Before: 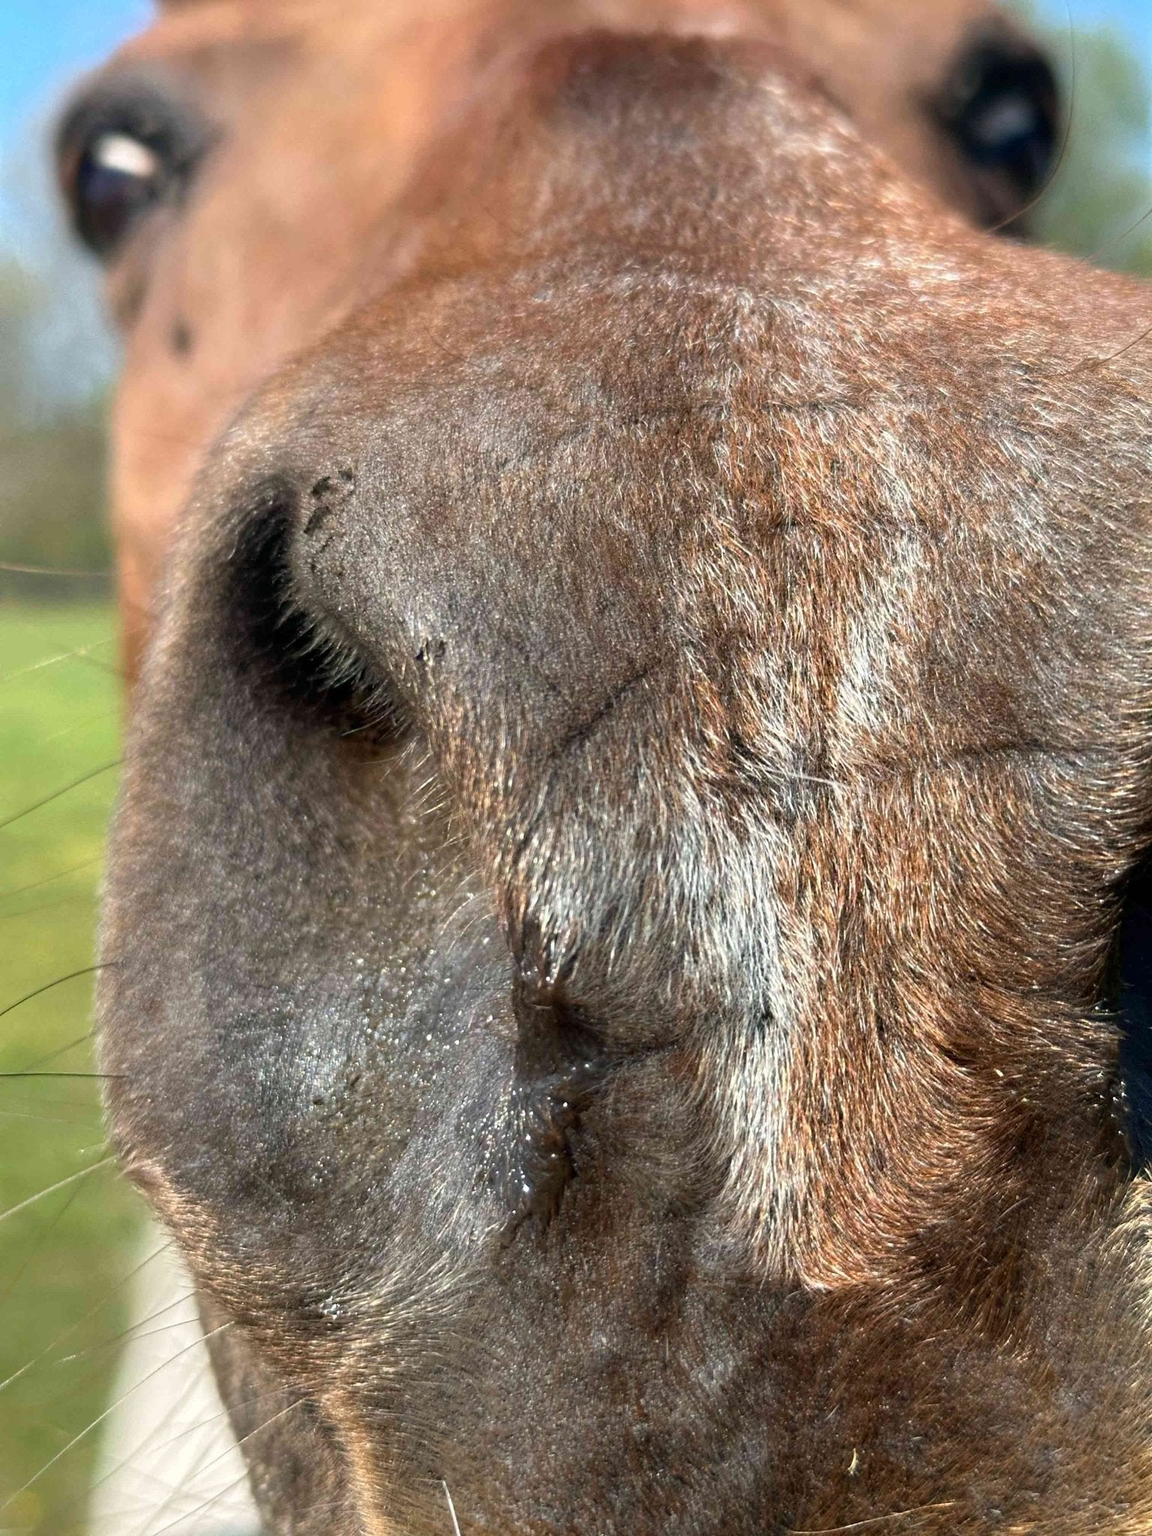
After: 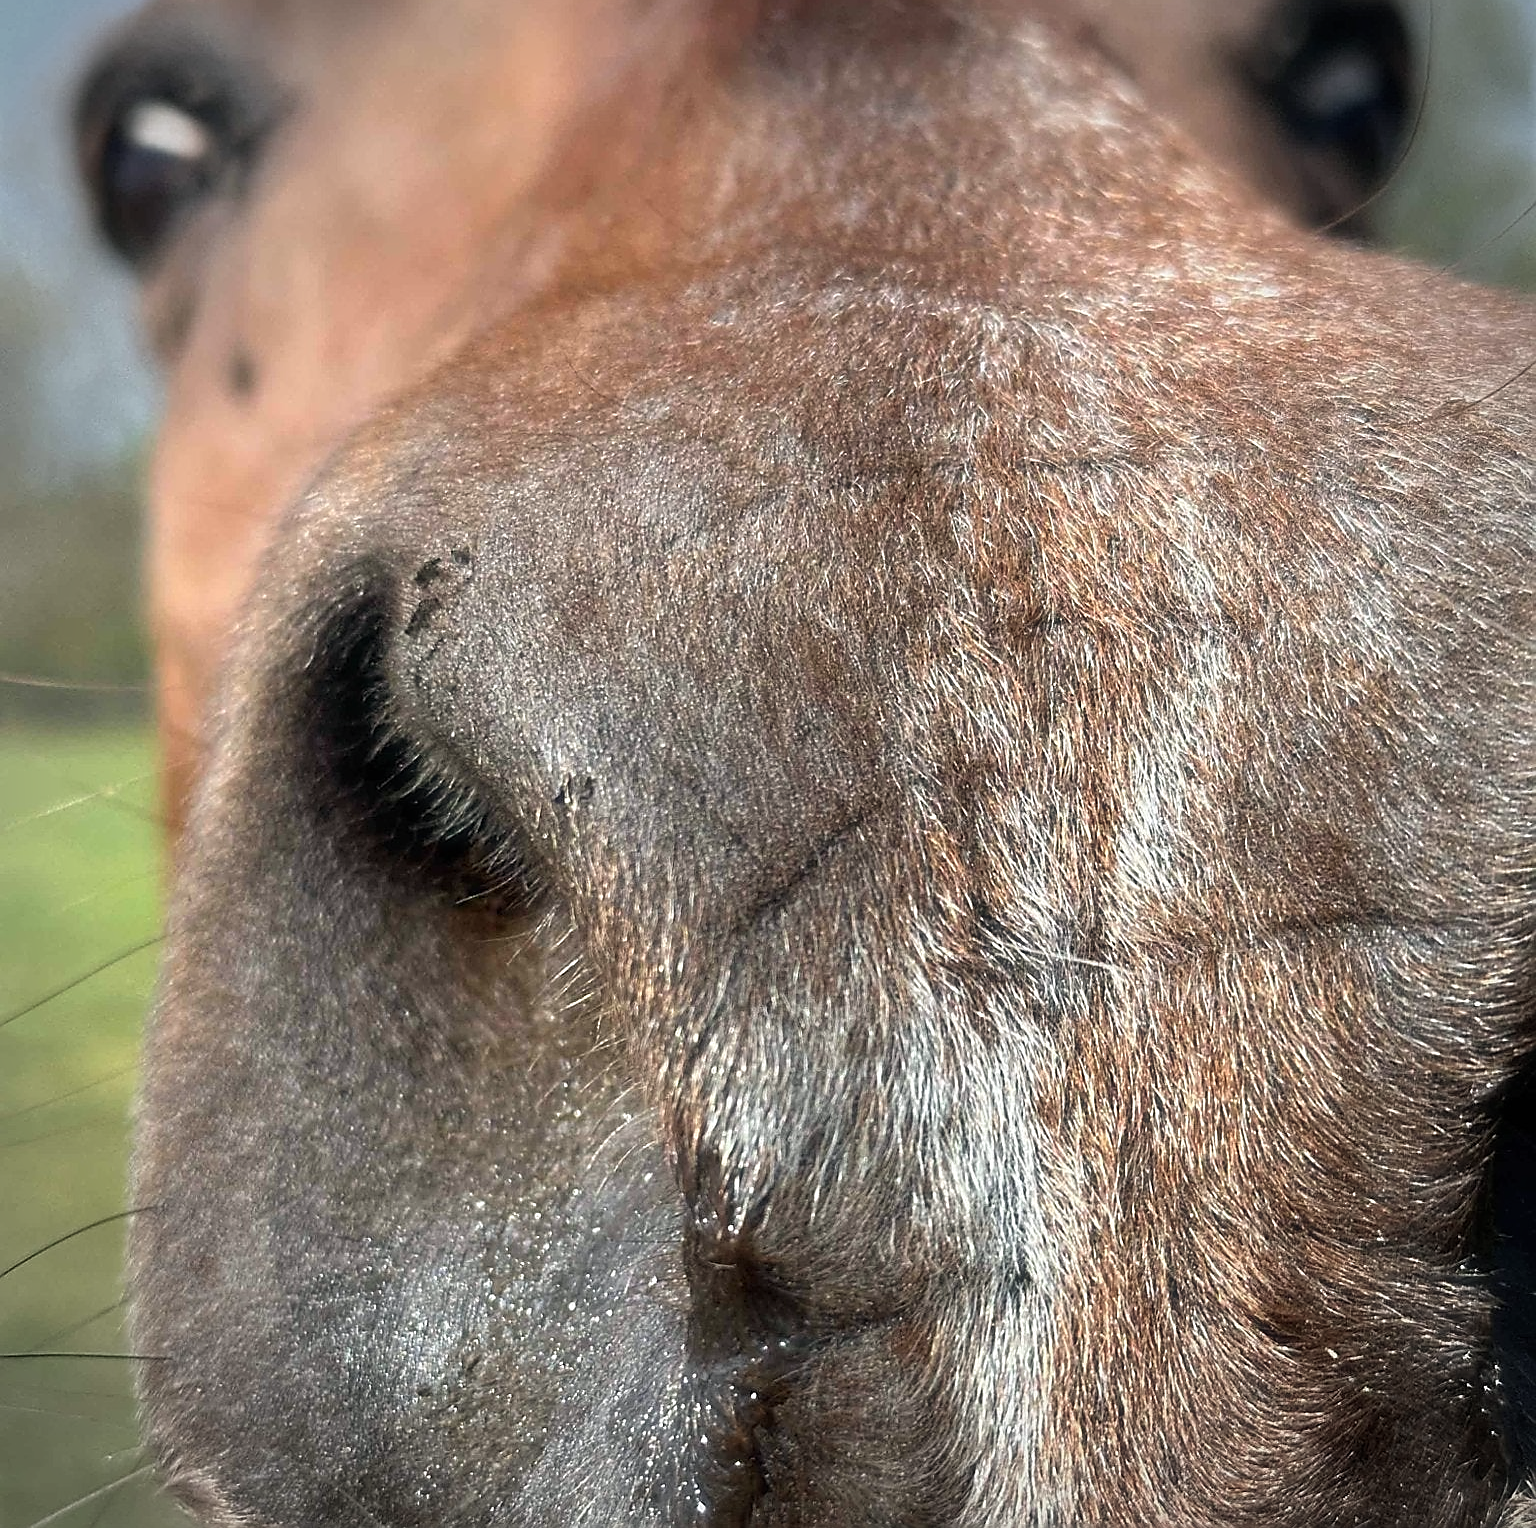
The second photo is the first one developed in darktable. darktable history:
haze removal: strength -0.1, compatibility mode true, adaptive false
sharpen: radius 1.403, amount 1.237, threshold 0.655
vignetting: on, module defaults
crop: top 3.795%, bottom 21.561%
